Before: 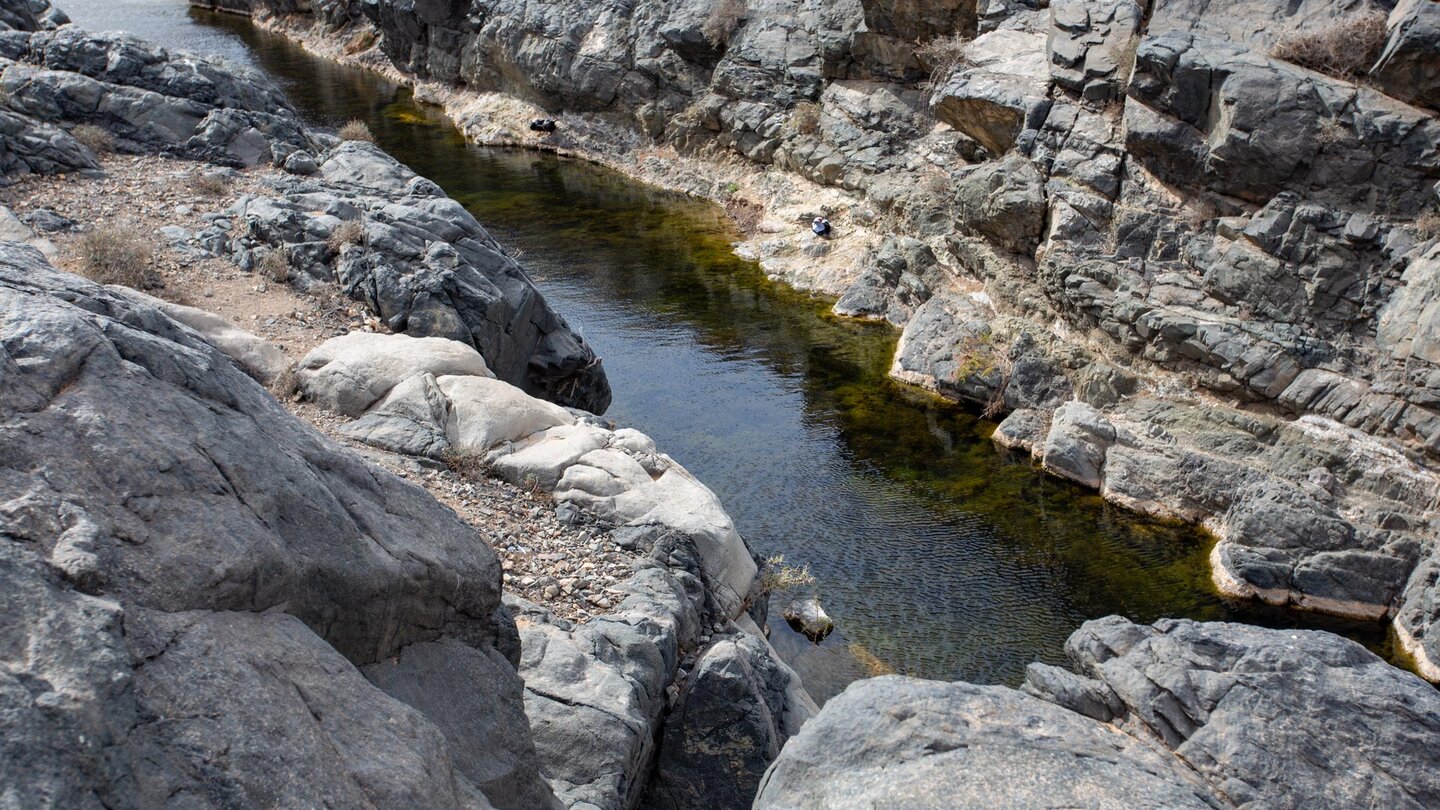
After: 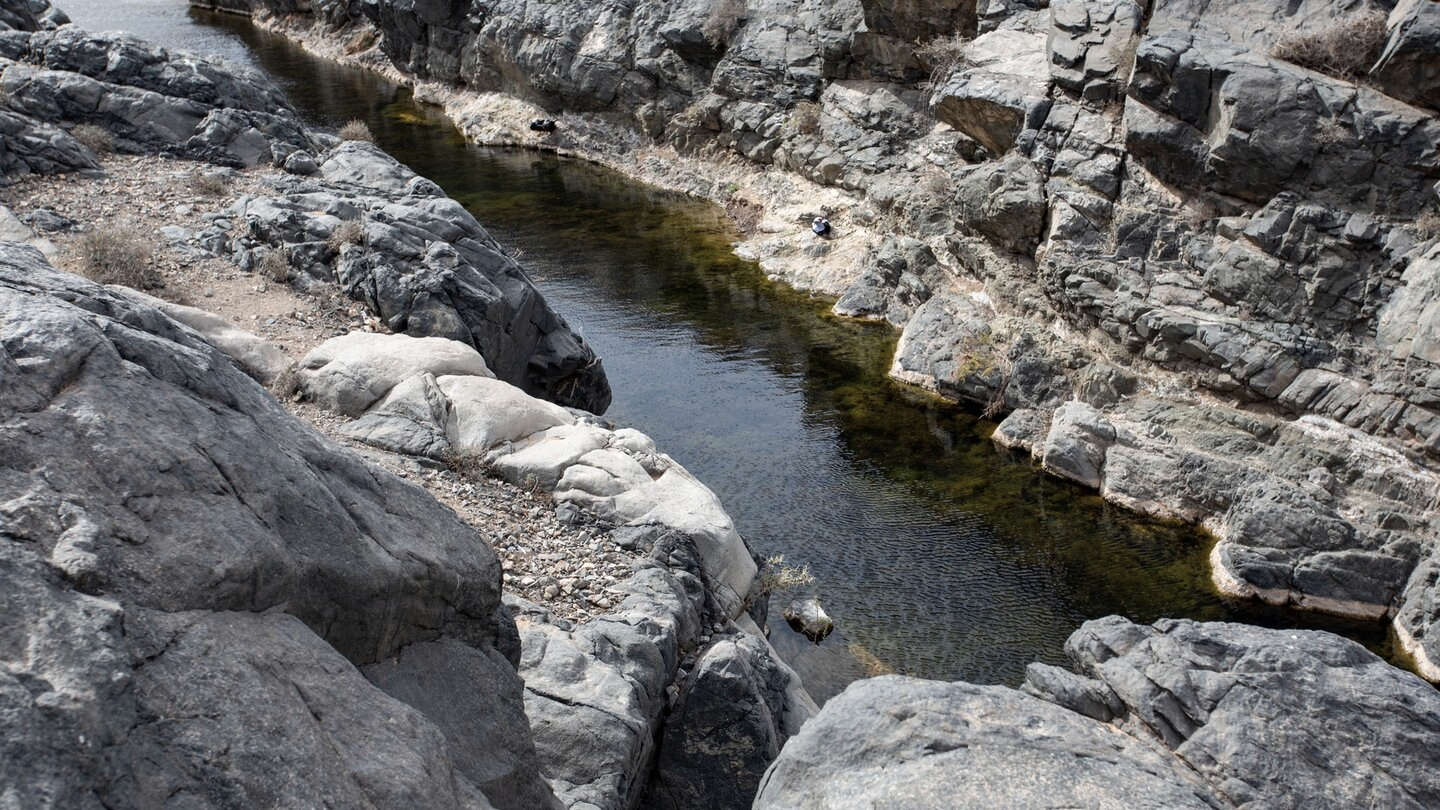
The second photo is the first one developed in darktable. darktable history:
contrast brightness saturation: contrast 0.1, saturation -0.3
